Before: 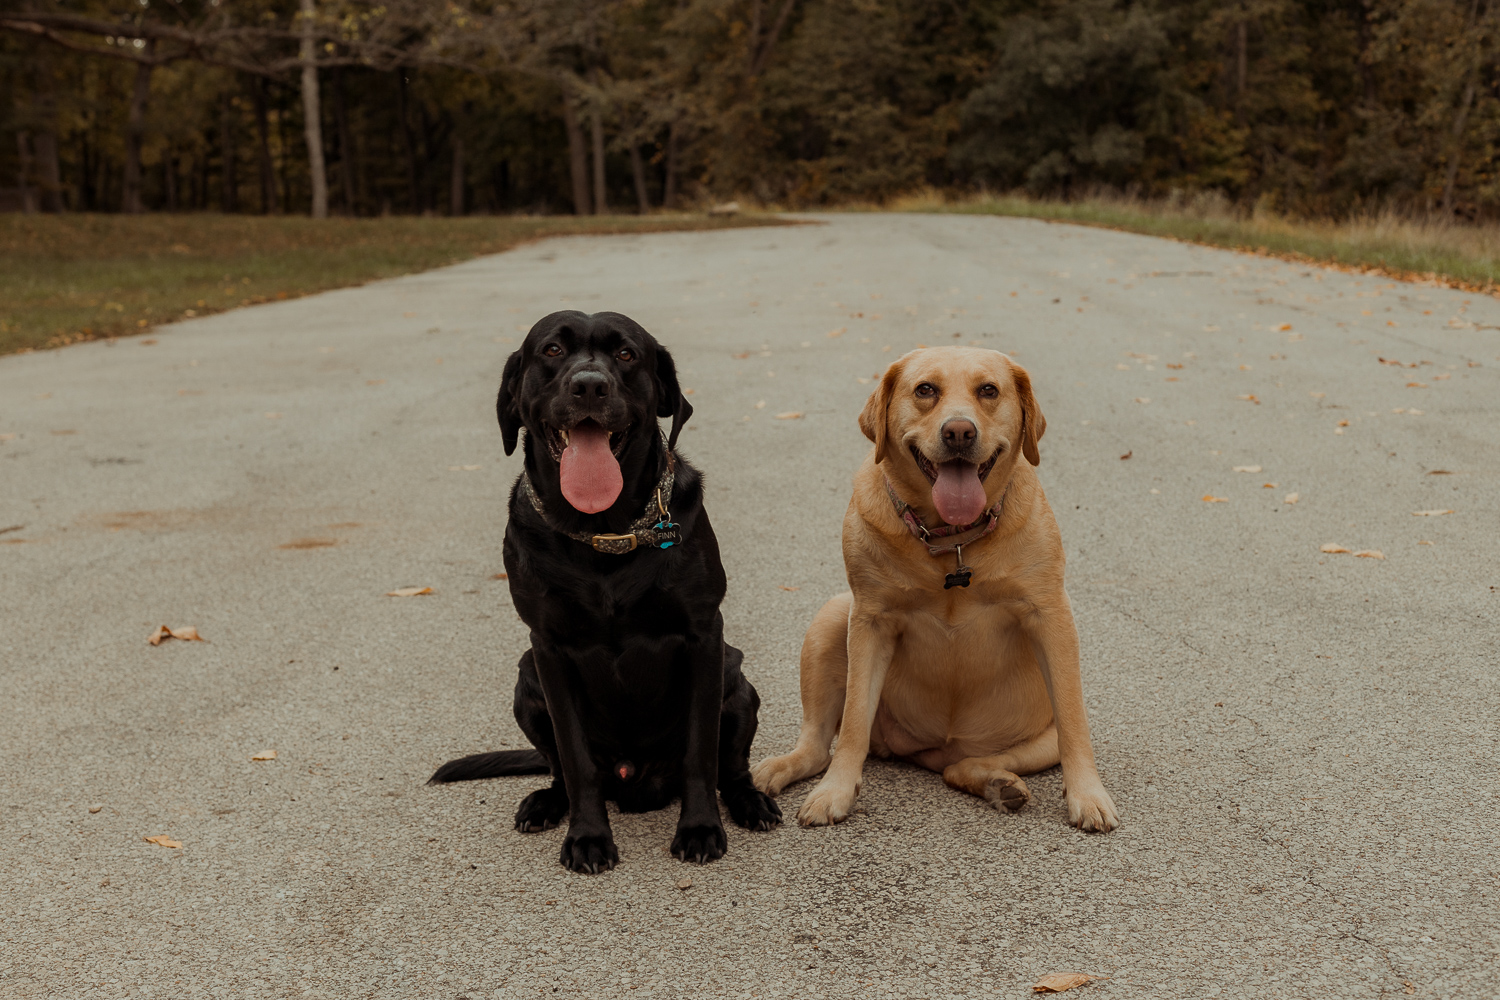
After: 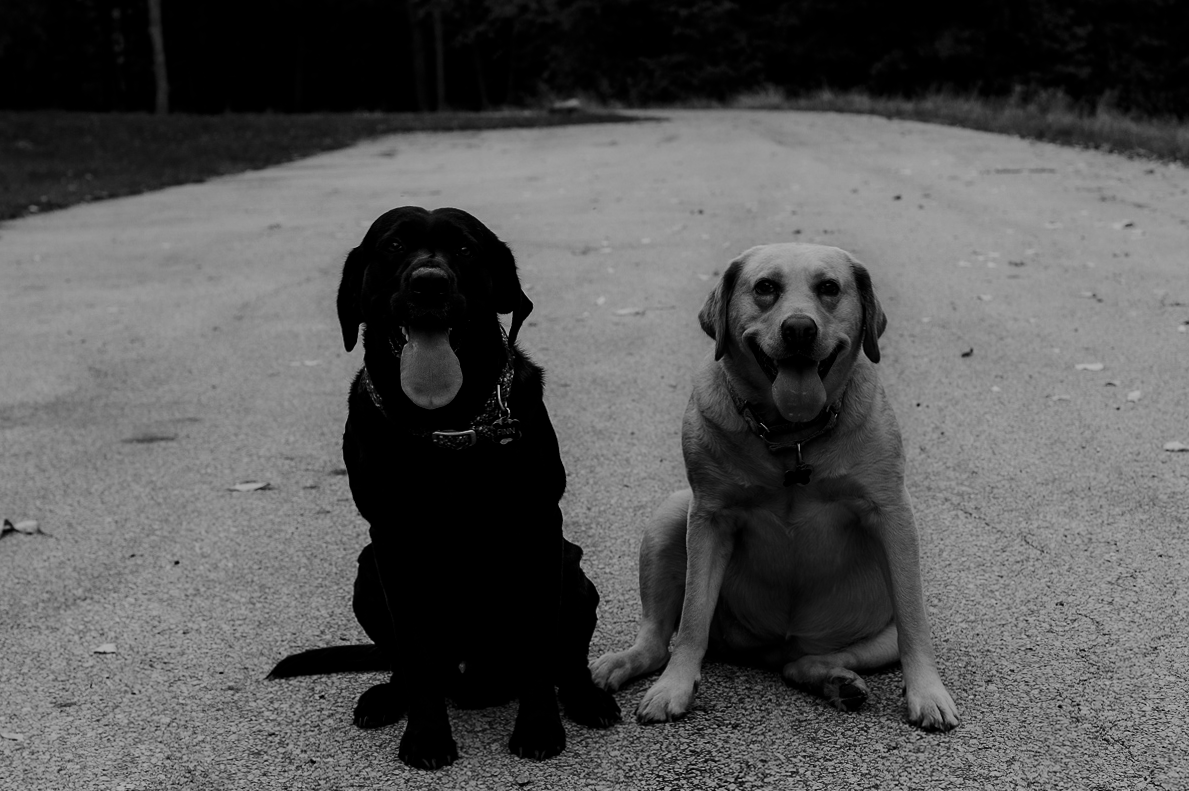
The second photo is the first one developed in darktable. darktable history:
contrast brightness saturation: contrast 0.19, brightness -0.24, saturation 0.11
filmic rgb: black relative exposure -16 EV, white relative exposure 5.31 EV, hardness 5.9, contrast 1.25, preserve chrominance no, color science v5 (2021)
monochrome: a -11.7, b 1.62, size 0.5, highlights 0.38
rotate and perspective: rotation 0.192°, lens shift (horizontal) -0.015, crop left 0.005, crop right 0.996, crop top 0.006, crop bottom 0.99
crop and rotate: left 10.071%, top 10.071%, right 10.02%, bottom 10.02%
